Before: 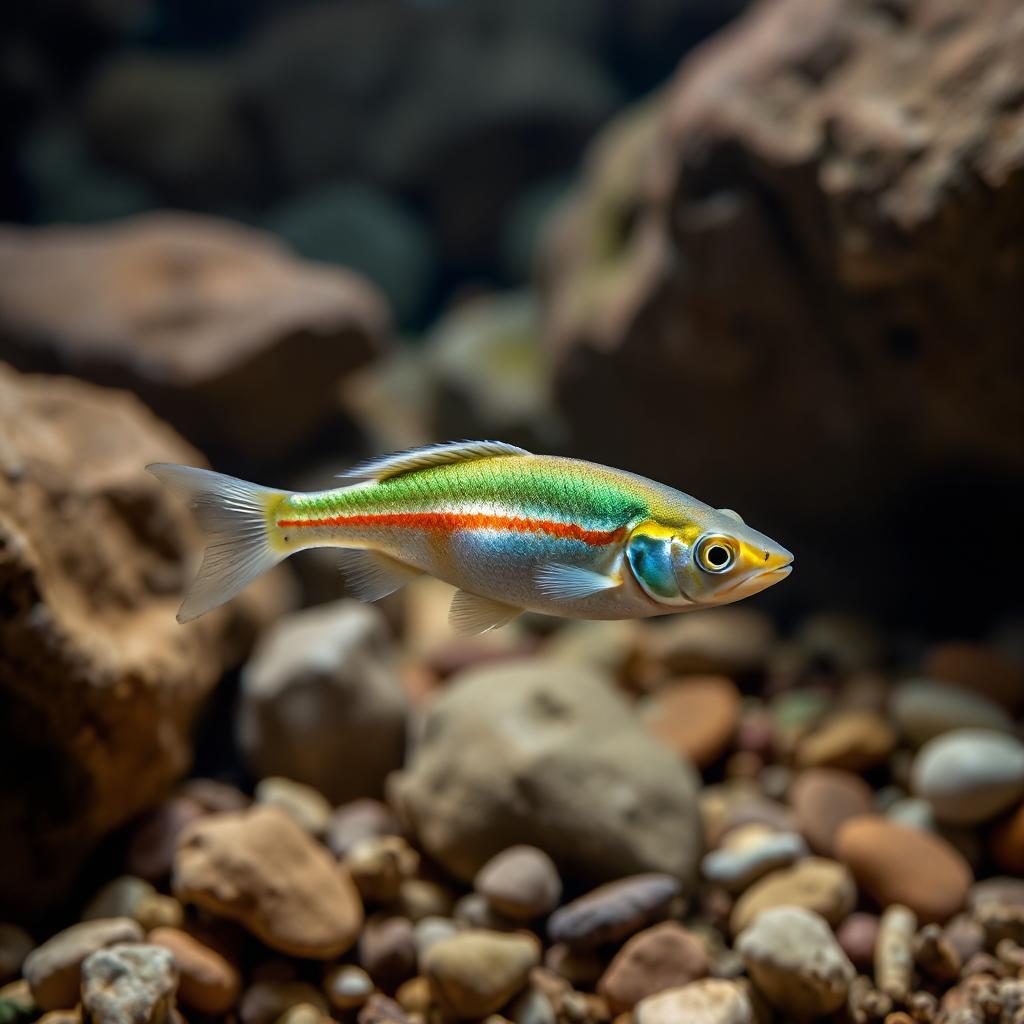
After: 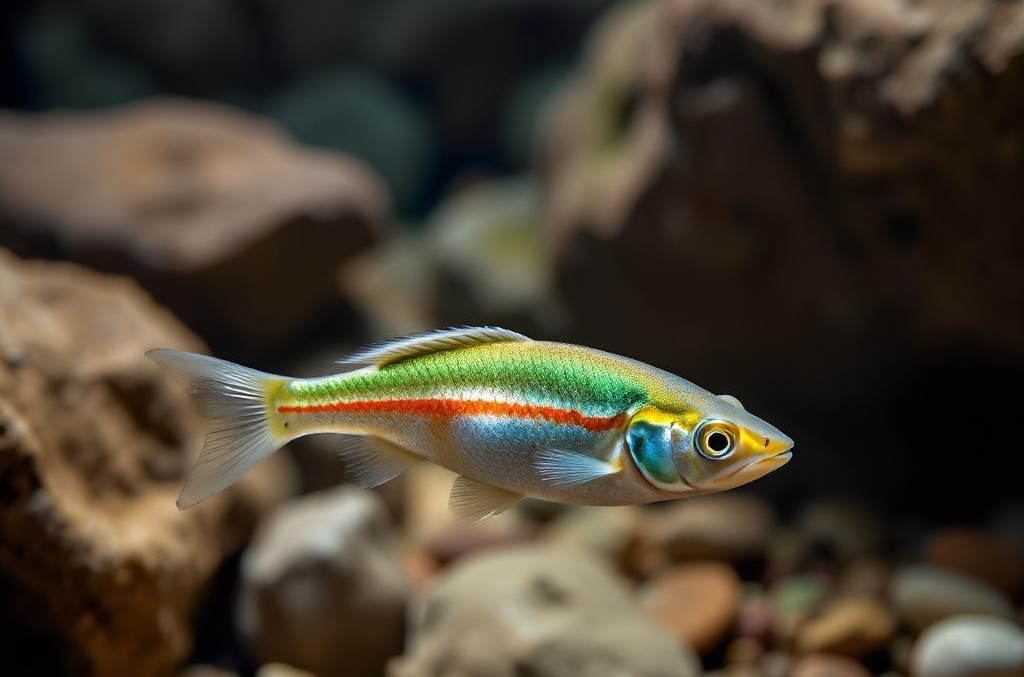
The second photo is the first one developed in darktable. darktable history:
crop: top 11.155%, bottom 22.644%
